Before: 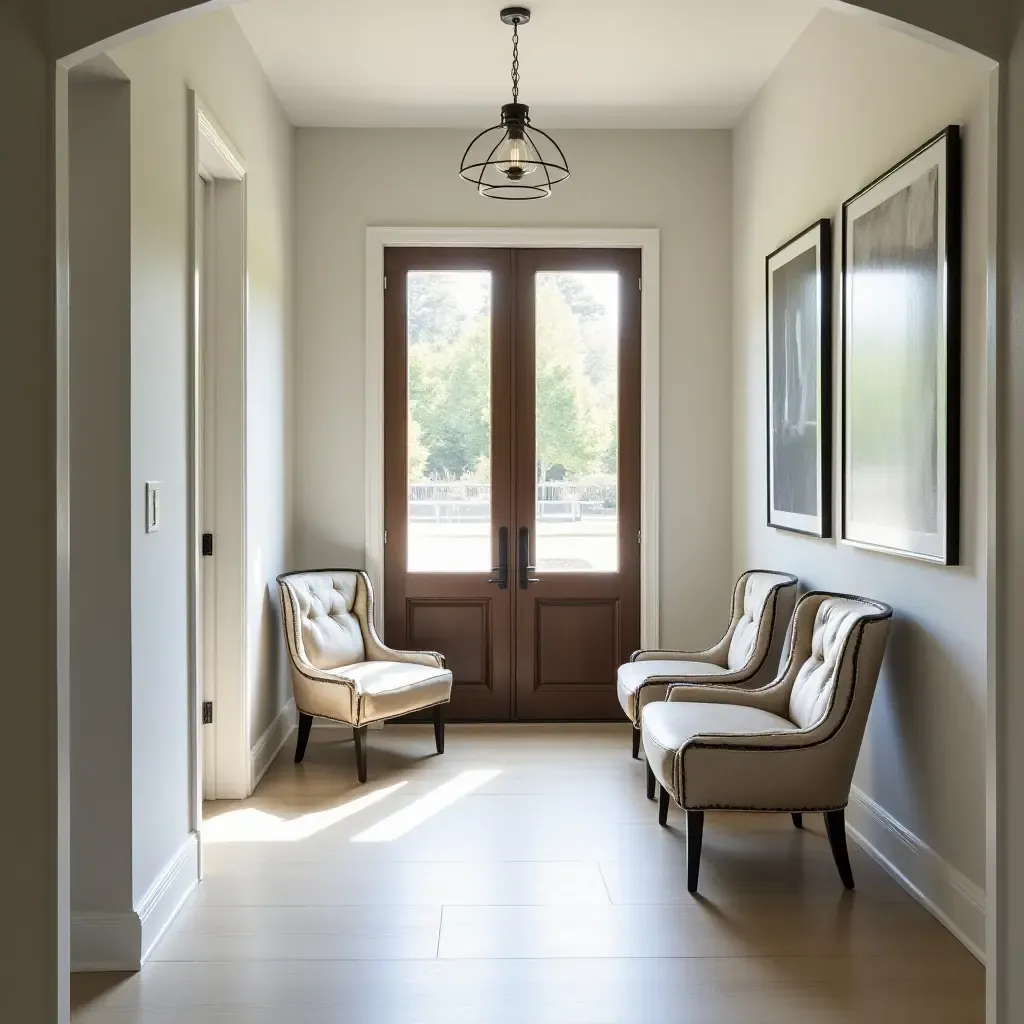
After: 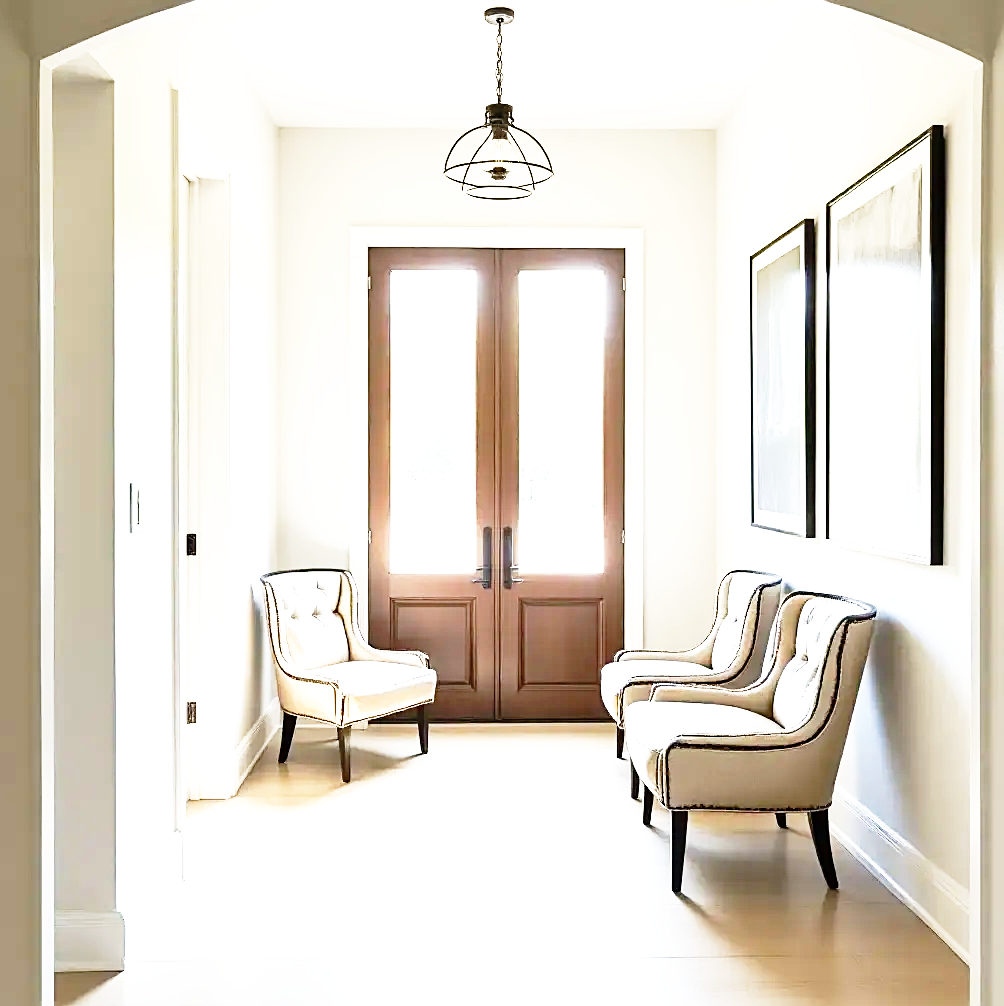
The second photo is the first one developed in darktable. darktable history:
base curve: curves: ch0 [(0, 0) (0.012, 0.01) (0.073, 0.168) (0.31, 0.711) (0.645, 0.957) (1, 1)], preserve colors none
sharpen: on, module defaults
crop: left 1.643%, right 0.287%, bottom 1.741%
exposure: black level correction 0, exposure 1.096 EV, compensate exposure bias true, compensate highlight preservation false
